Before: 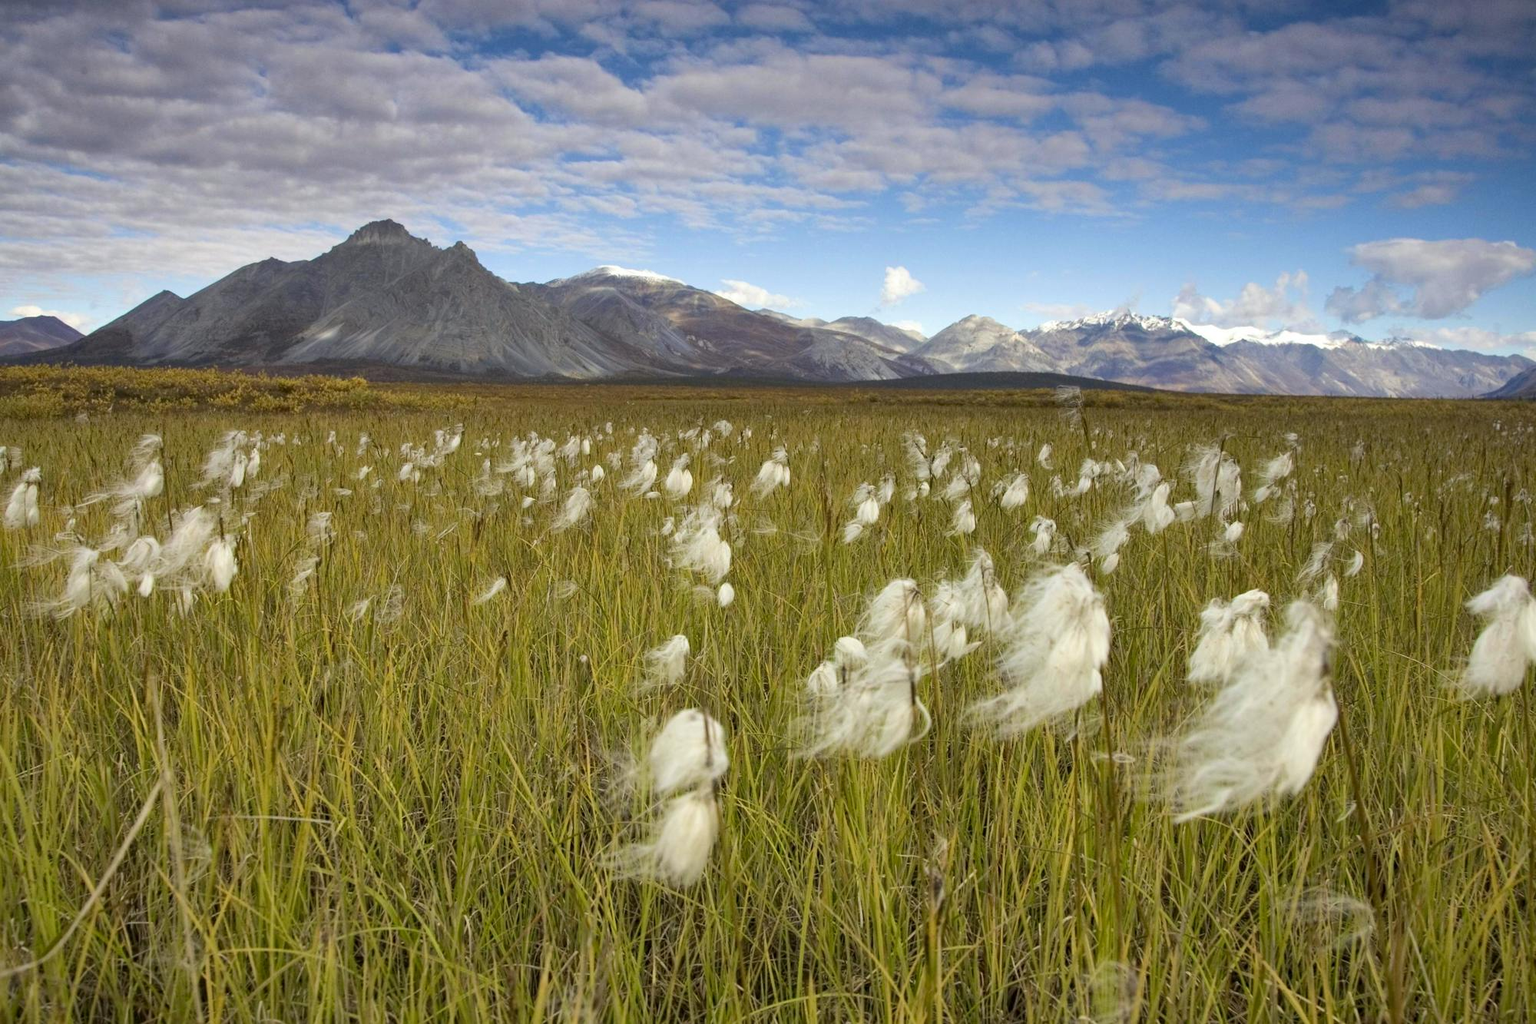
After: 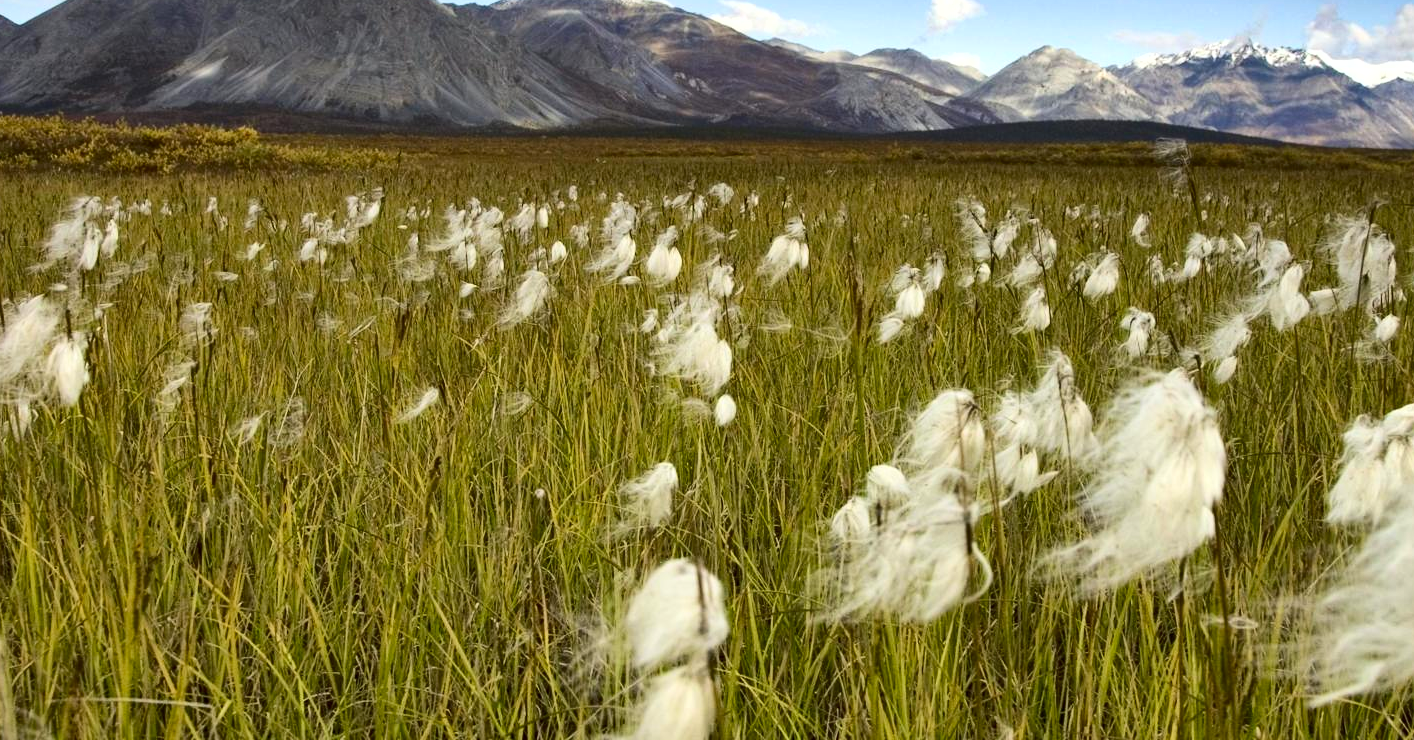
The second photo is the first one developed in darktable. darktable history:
crop: left 11.027%, top 27.35%, right 18.234%, bottom 17.117%
shadows and highlights: low approximation 0.01, soften with gaussian
exposure: exposure 0.166 EV, compensate exposure bias true, compensate highlight preservation false
contrast brightness saturation: contrast 0.198, brightness -0.105, saturation 0.101
